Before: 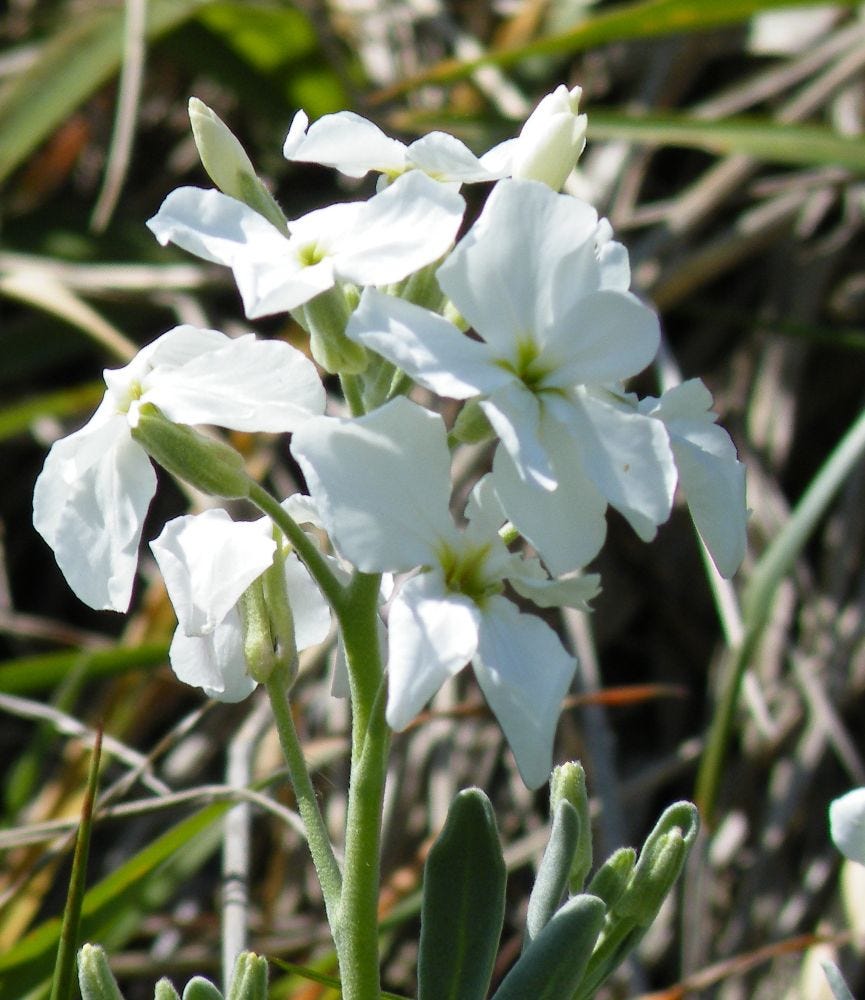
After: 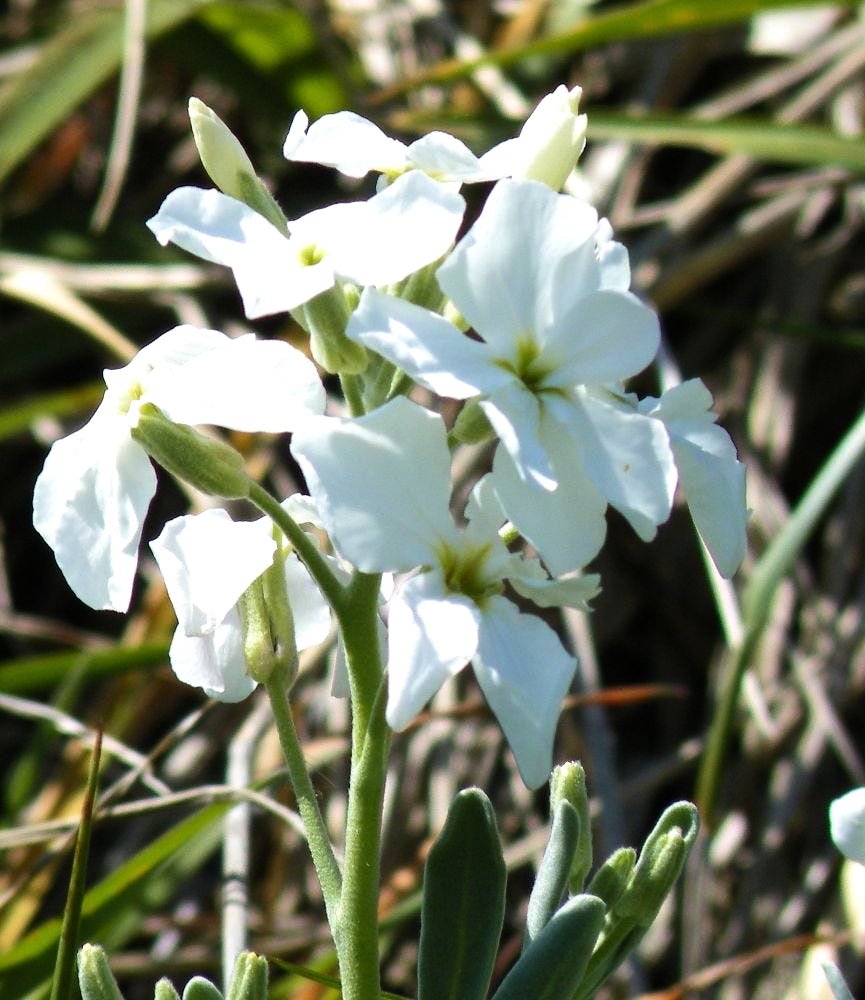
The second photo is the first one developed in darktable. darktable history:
tone equalizer: -8 EV -0.444 EV, -7 EV -0.379 EV, -6 EV -0.335 EV, -5 EV -0.254 EV, -3 EV 0.223 EV, -2 EV 0.321 EV, -1 EV 0.369 EV, +0 EV 0.439 EV, edges refinement/feathering 500, mask exposure compensation -1.57 EV, preserve details no
velvia: on, module defaults
